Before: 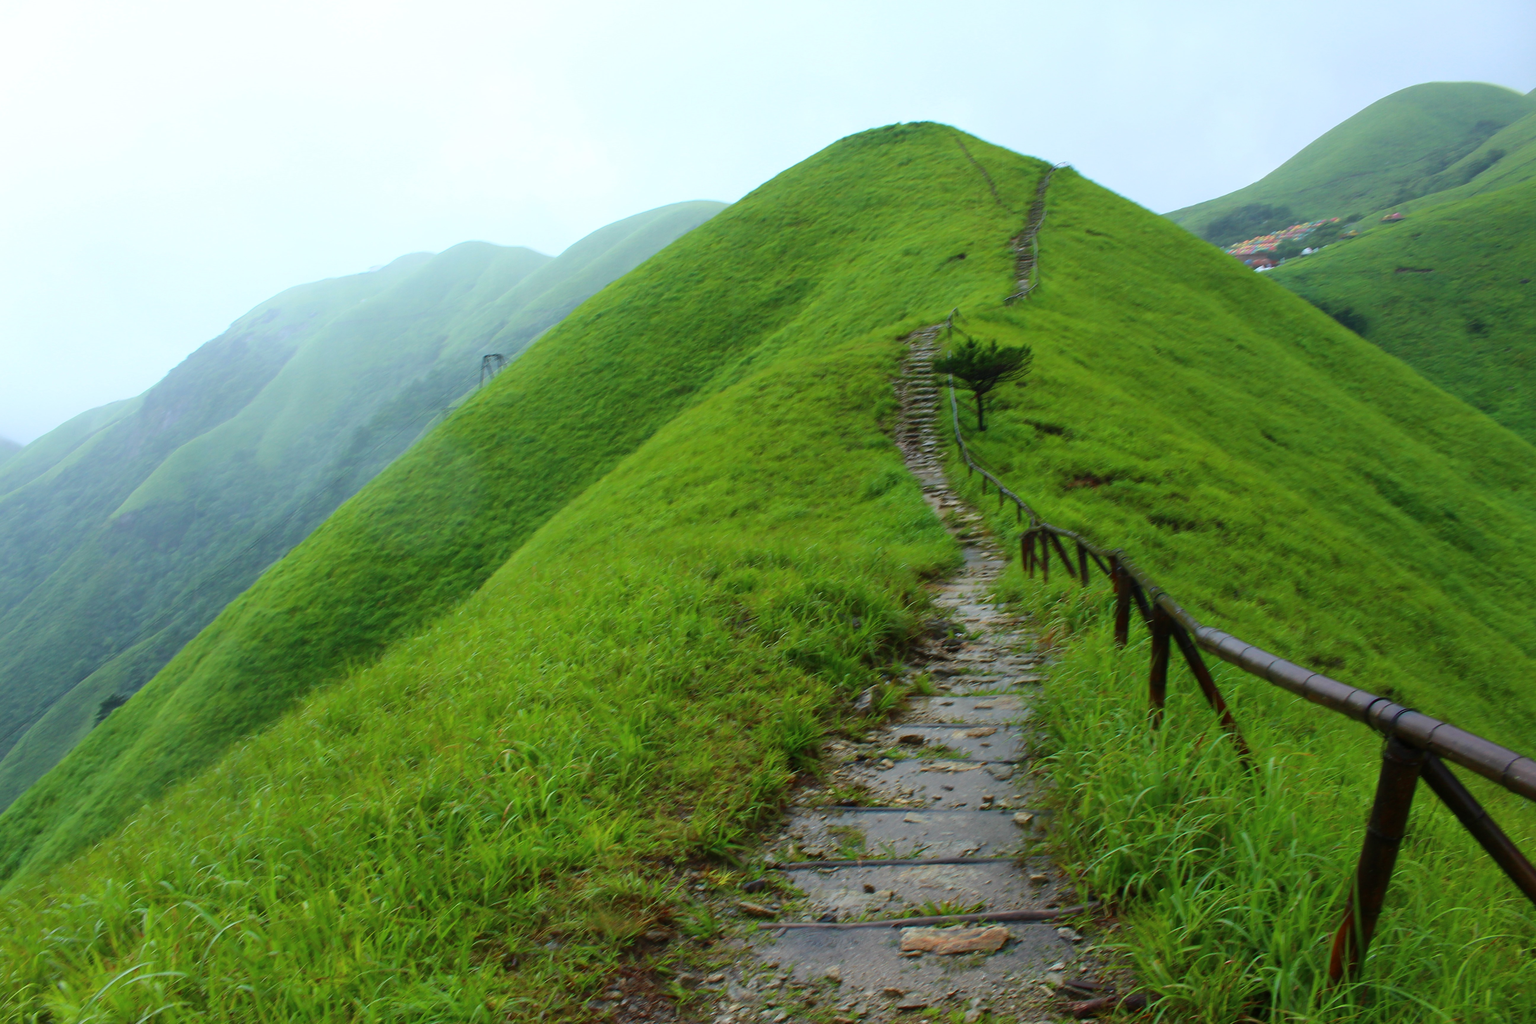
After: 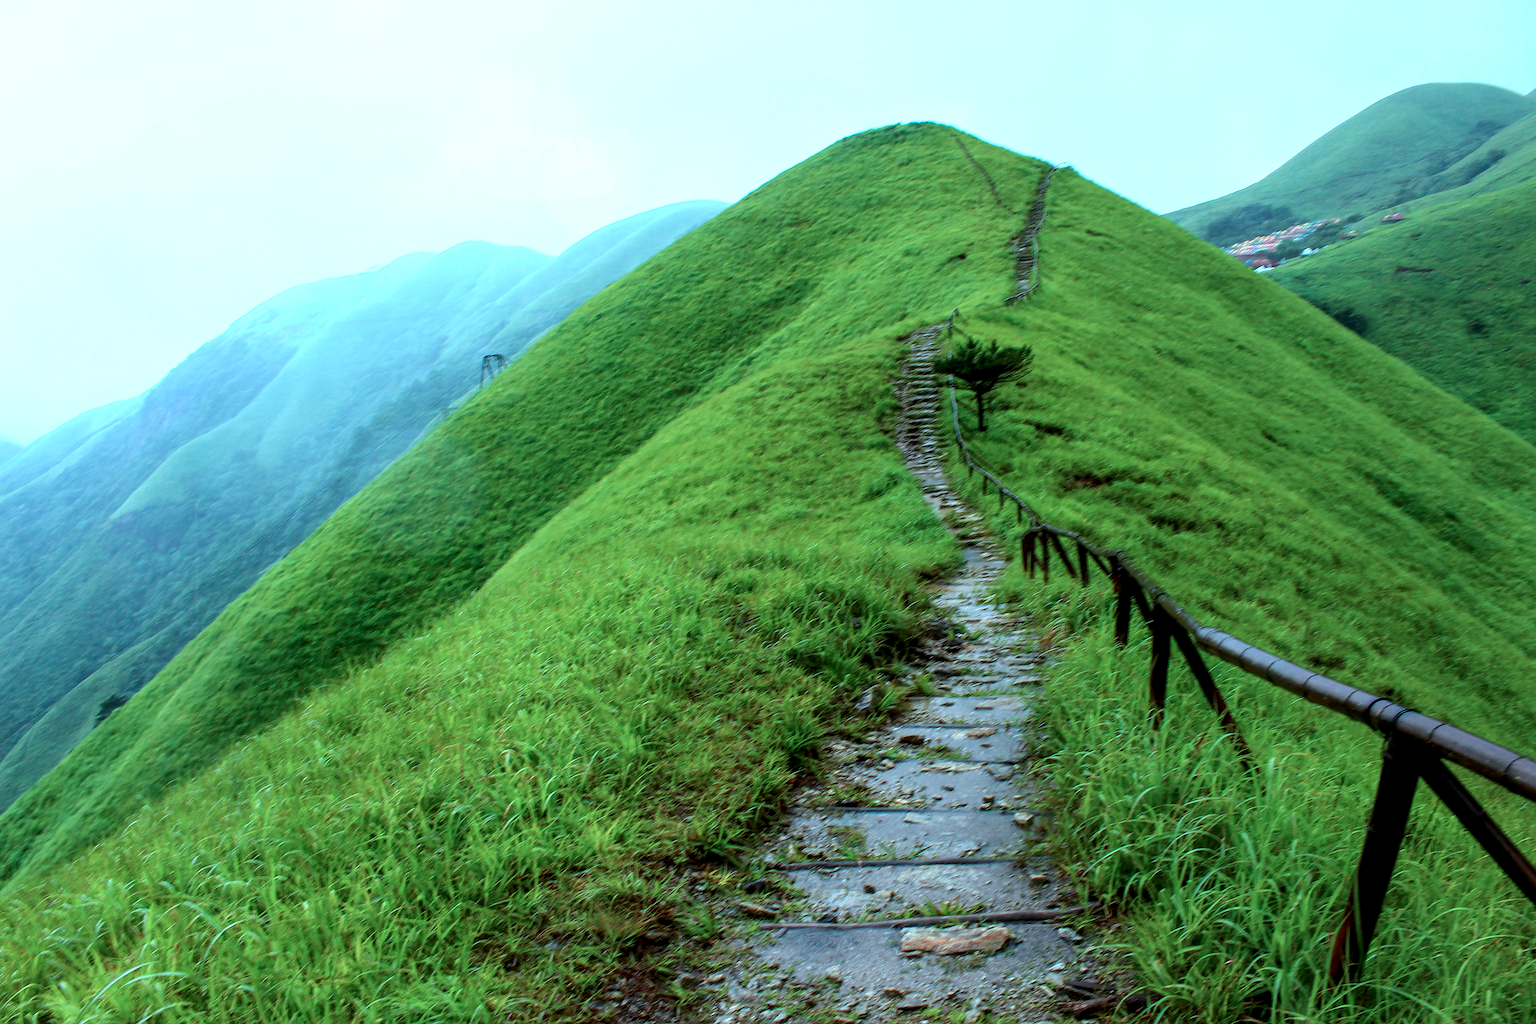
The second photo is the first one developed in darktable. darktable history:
sharpen: on, module defaults
local contrast: highlights 27%, detail 150%
color correction: highlights a* -9.68, highlights b* -21.91
tone equalizer: -8 EV -0.402 EV, -7 EV -0.358 EV, -6 EV -0.306 EV, -5 EV -0.232 EV, -3 EV 0.224 EV, -2 EV 0.356 EV, -1 EV 0.384 EV, +0 EV 0.438 EV, mask exposure compensation -0.515 EV
